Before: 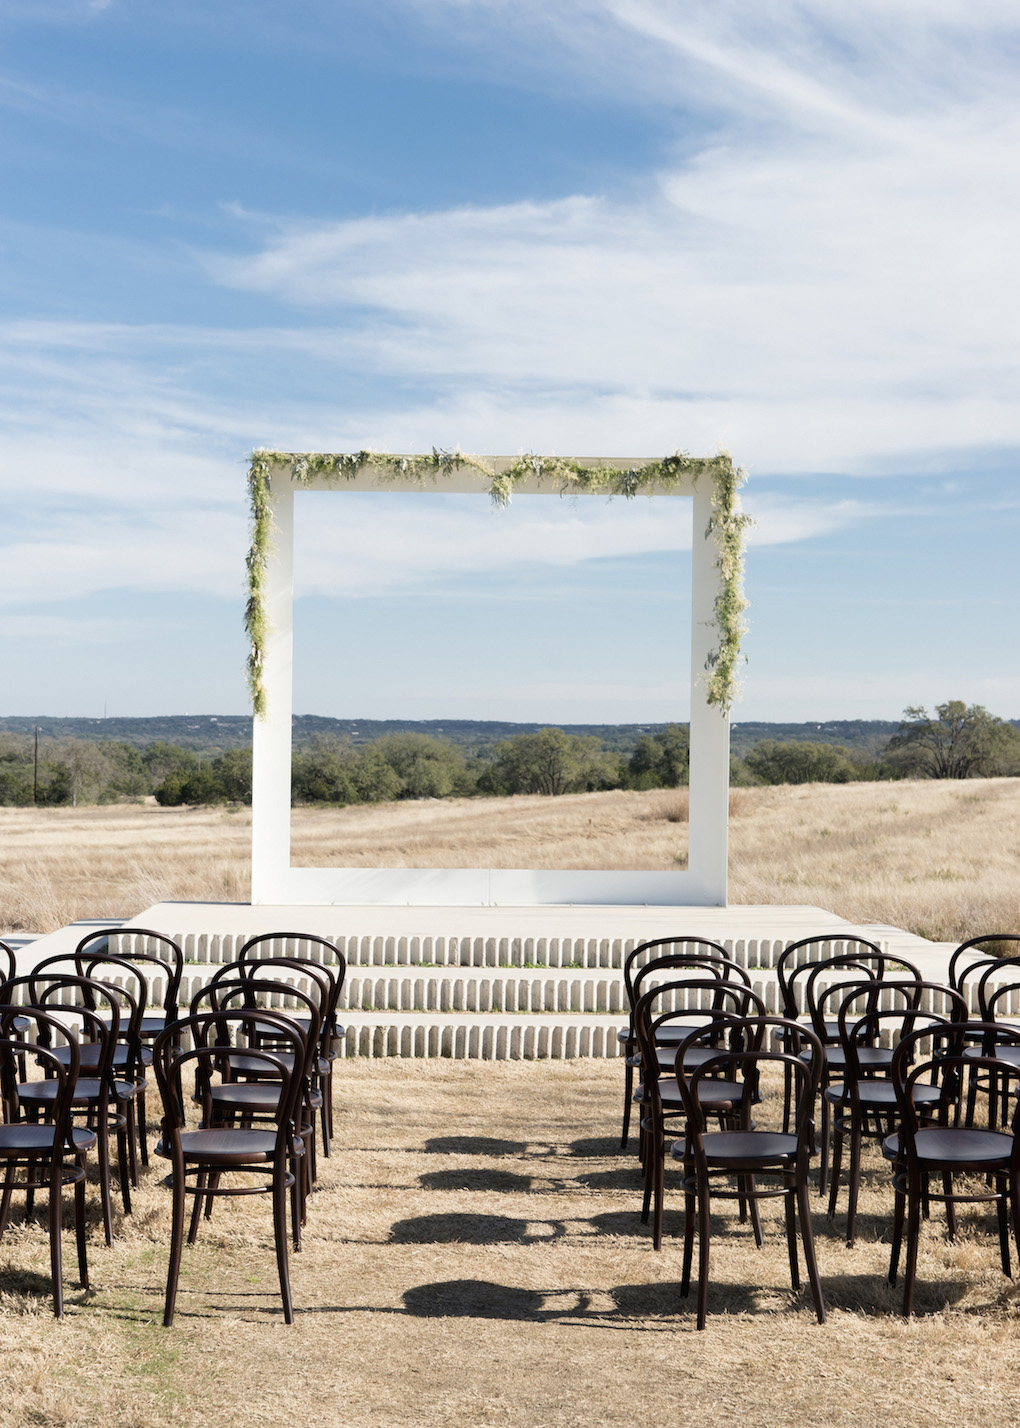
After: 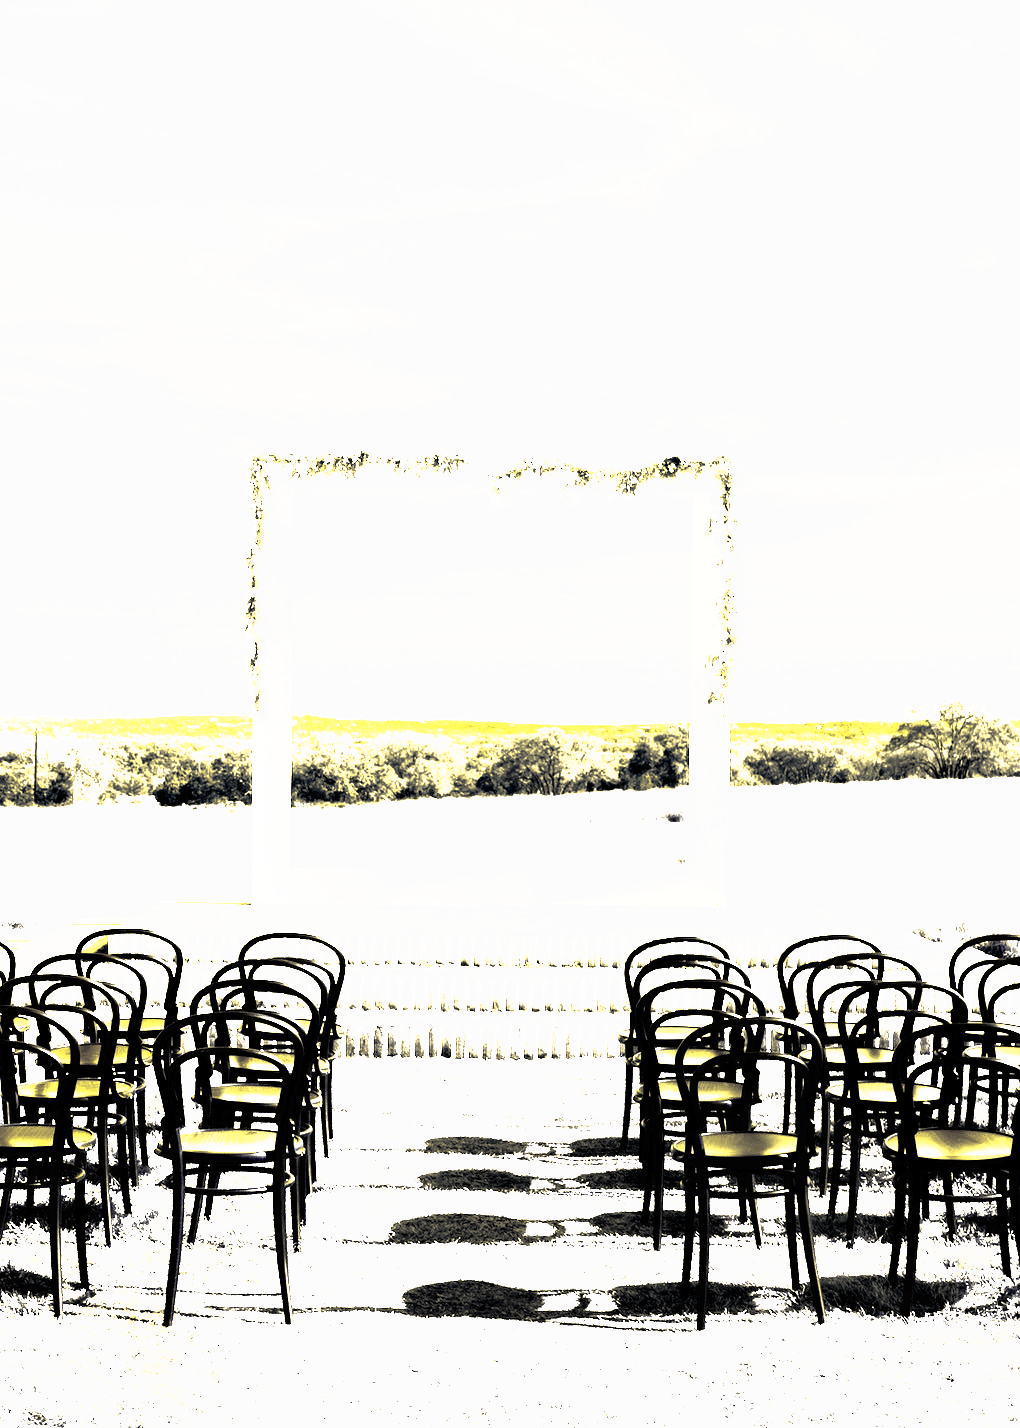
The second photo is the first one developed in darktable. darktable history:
tone curve: curves: ch0 [(0, 0) (0.003, 0.01) (0.011, 0.011) (0.025, 0.008) (0.044, 0.007) (0.069, 0.006) (0.1, 0.005) (0.136, 0.015) (0.177, 0.094) (0.224, 0.241) (0.277, 0.369) (0.335, 0.5) (0.399, 0.648) (0.468, 0.811) (0.543, 0.975) (0.623, 0.989) (0.709, 0.989) (0.801, 0.99) (0.898, 0.99) (1, 1)], preserve colors none
color look up table: target L [98.62, 100, 68.49, 69.52, 70.03, 96.54, 54.65, 70.62, 97.06, 97.02, 38.68, 28.72, 21.38, 0.194, 200.09, 100.34, 99.11, 68.49, 96.54, 100, 90.73, 97.19, 43.84, 23.27, 39.8, 46.6, 42.6, 29.96, 54.73, 100.34, 70.63, 69.98, 97.19, 31.56, 46.38, 38.15, 40.6, 43.19, 43.66, 17.92, 25.32, 13.89, 0.183, 12.87, 100, 55.12, 98.35, 64.85, 27.93], target a [-0.194, -0.097, -1.595, -1.27, 0.297, -2.838, -0.367, -2.577, -4.742, -4.943, -0.677, -1.169, -0.045, 0.069, 0, 0, -0.948, -1.595, -2.838, -0.097, -68.31, -0.264, 1.504, 4.409, 2.074, 0.614, 0.166, 1.104, -0.001, 0.001, -2.465, -0.067, -0.264, 5.388, -3.073, 1.278, 0.836, -0.121, -0.29, 3.292, -0.138, 0.707, 0, 0.493, -0.097, -0.158, -10.08, -37.19, -0.749], target b [2.414, 1.214, 23.03, 1.621, -1.061, 44.04, -0.12, 29, 72.61, 73.13, 3.166, 2.565, 1.043, -0.254, 0, 0, 0.739, 23.03, 44.04, 1.214, 63.9, 0.988, 3.559, 1.432, 4.012, 4.684, 4.864, 2.541, 0.01, -0.001, 27.14, 0.82, 0.988, 2.249, 4.426, 2.616, 3.983, 4.422, 2.762, 0.448, 1.997, 0.25, 0, 0.172, 1.214, 0.589, 78.05, 22.54, 2.161], num patches 49
